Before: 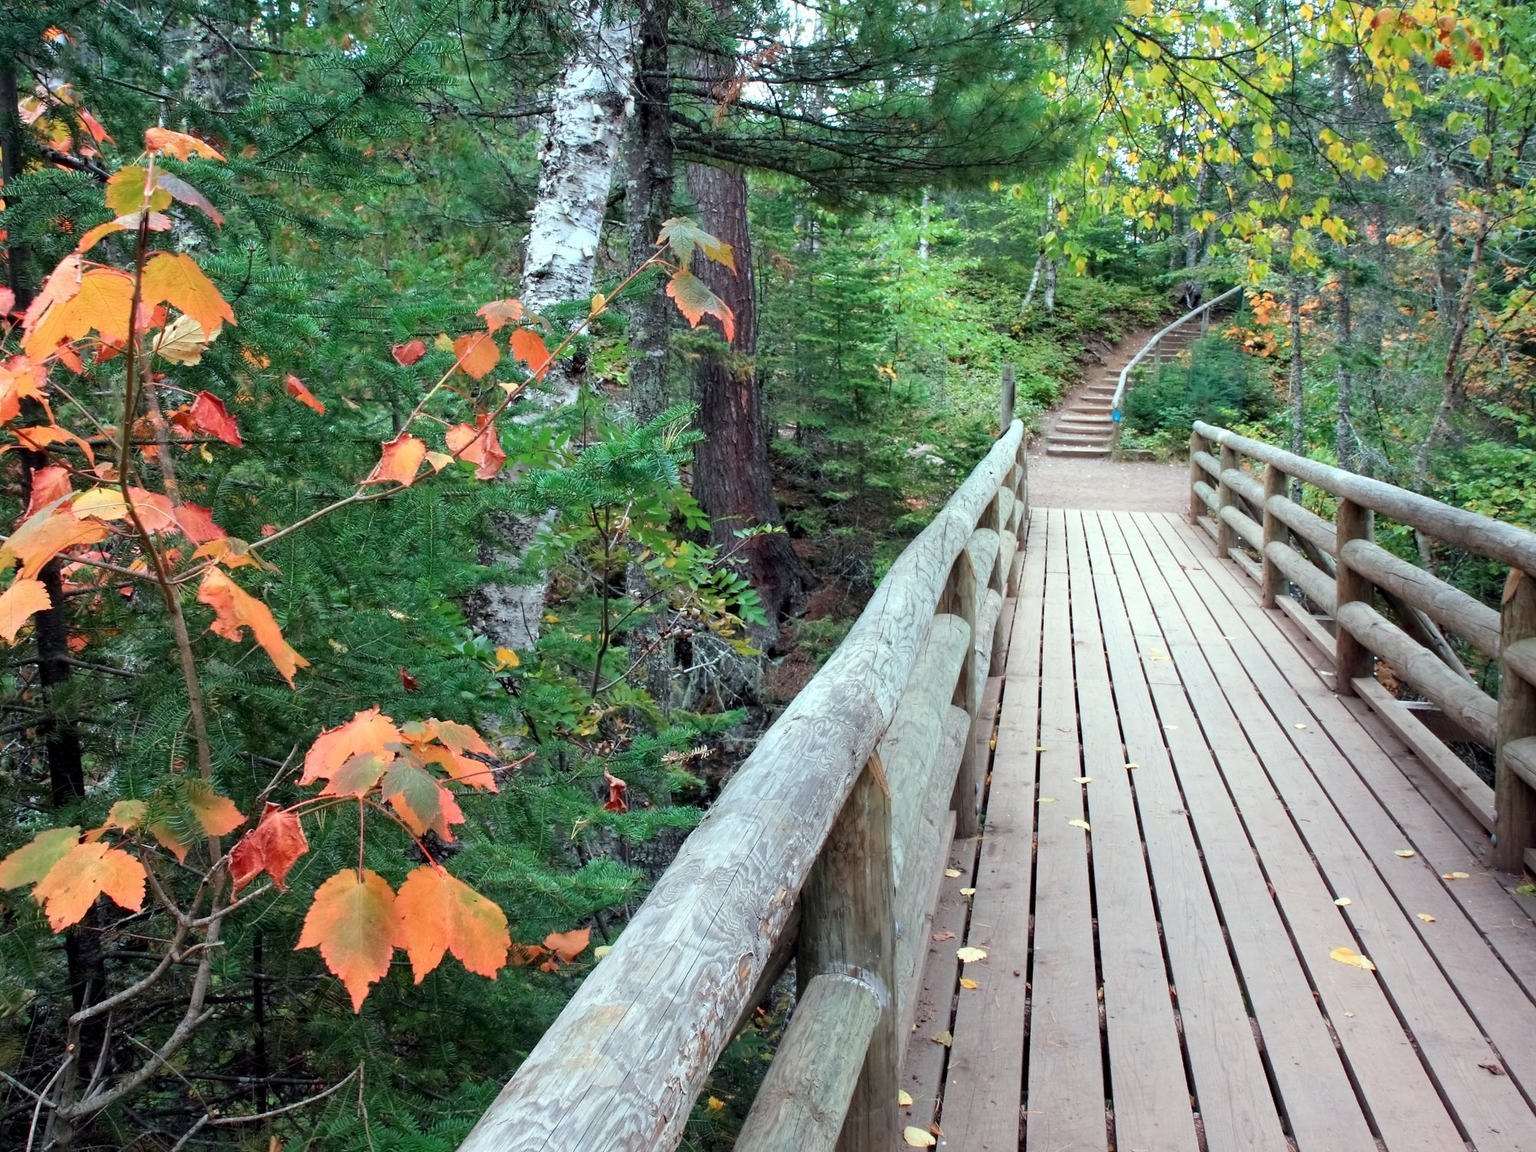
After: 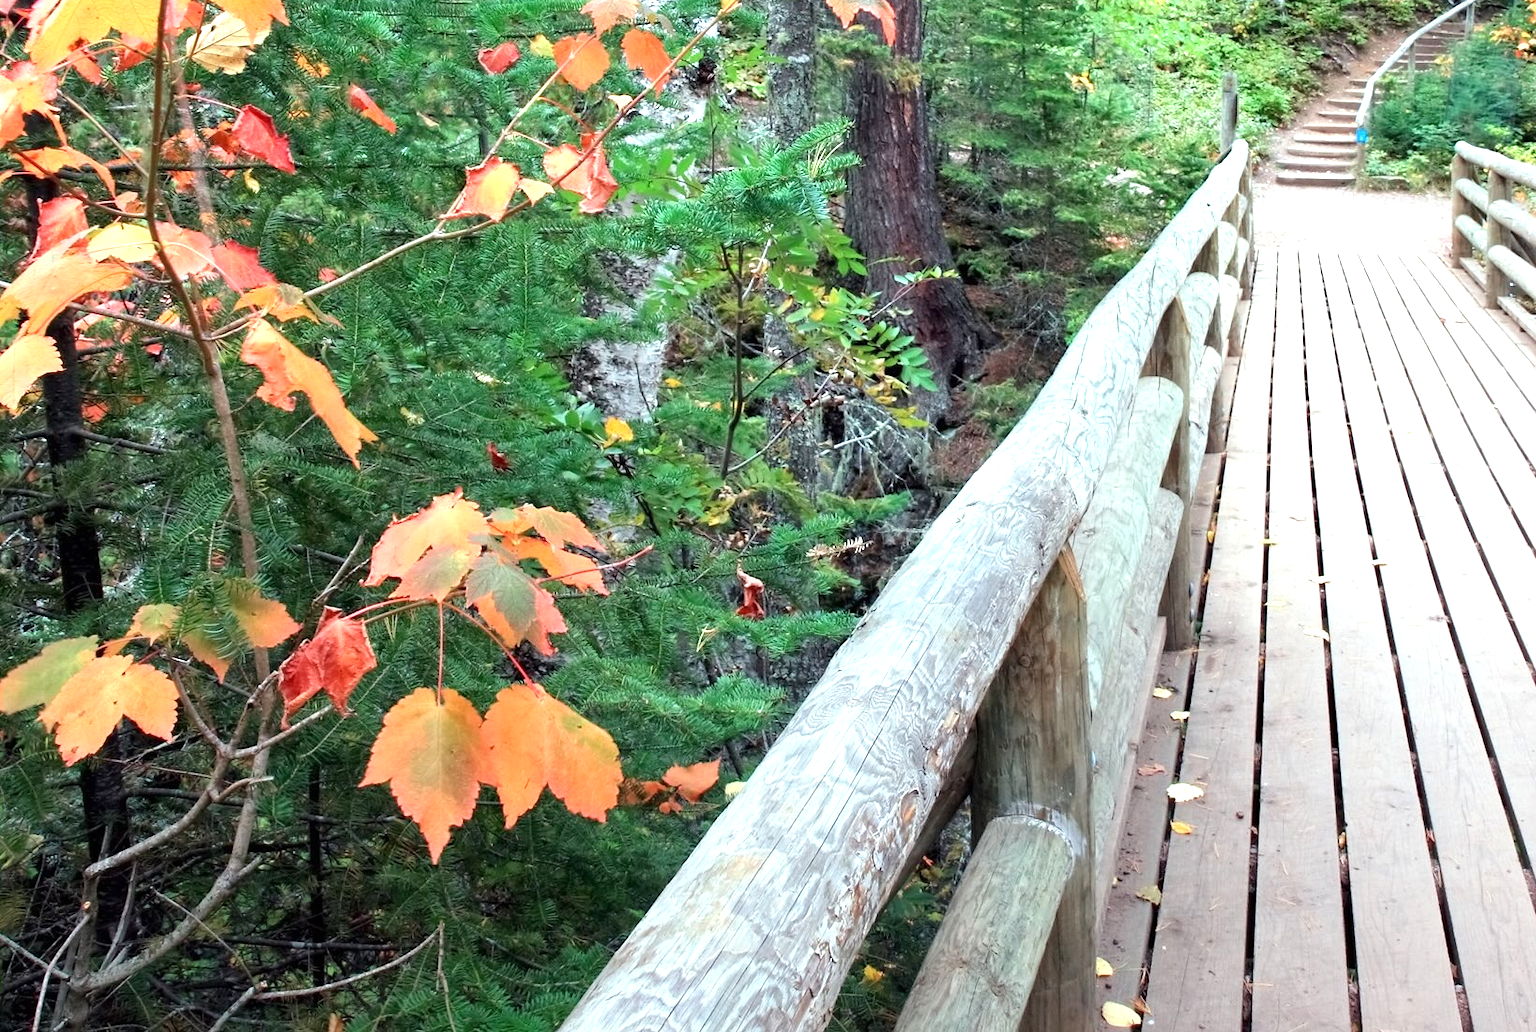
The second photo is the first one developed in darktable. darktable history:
crop: top 26.531%, right 17.959%
graduated density: rotation -180°, offset 27.42
exposure: black level correction 0, exposure 0.9 EV, compensate highlight preservation false
